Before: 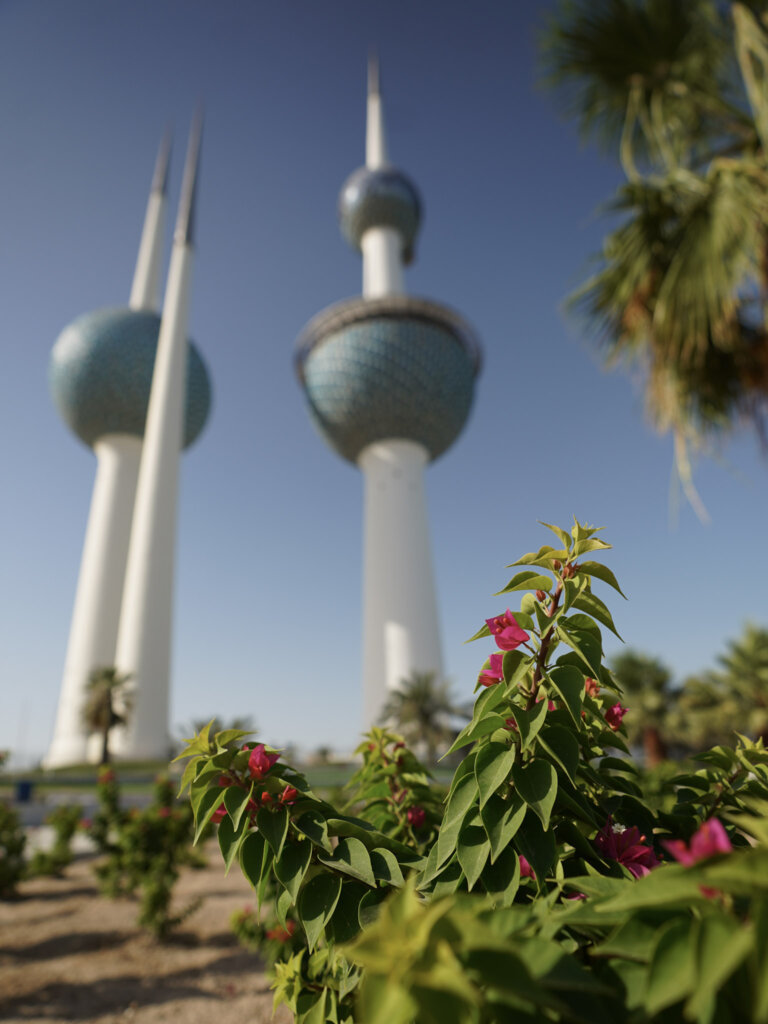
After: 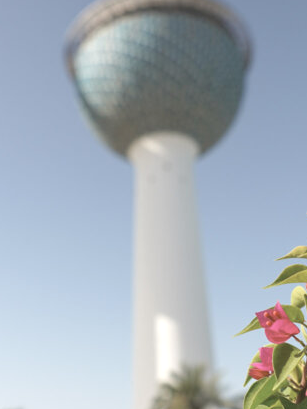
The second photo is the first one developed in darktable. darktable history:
crop: left 30%, top 30%, right 30%, bottom 30%
contrast brightness saturation: contrast -0.26, saturation -0.43
exposure: exposure 1.2 EV, compensate highlight preservation false
